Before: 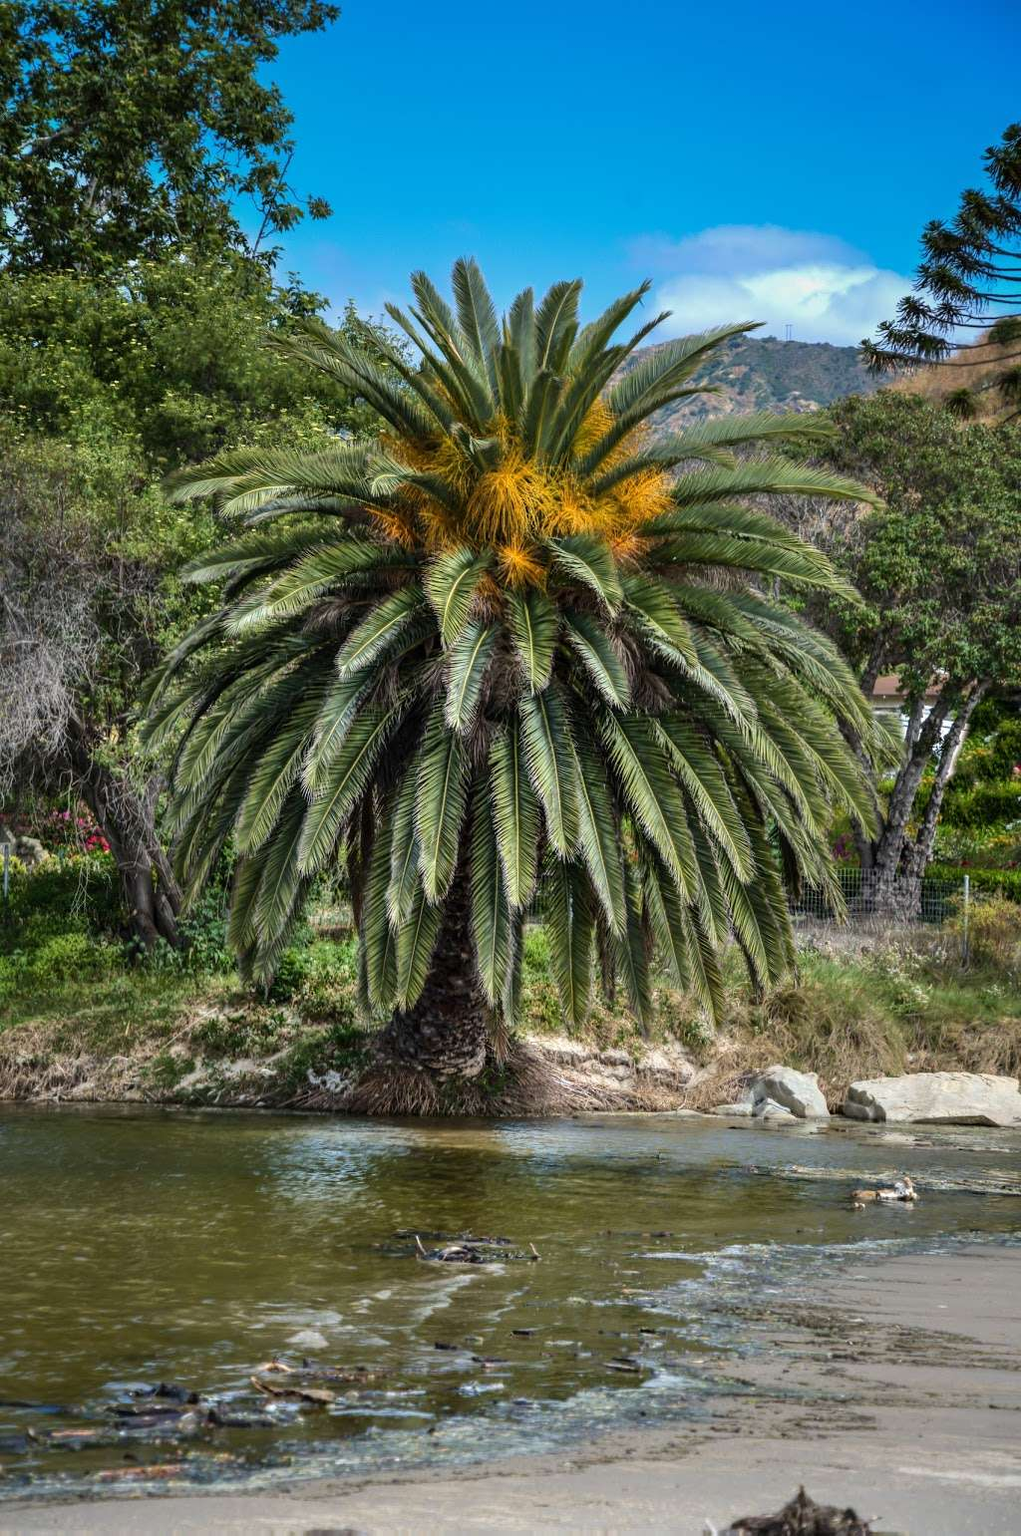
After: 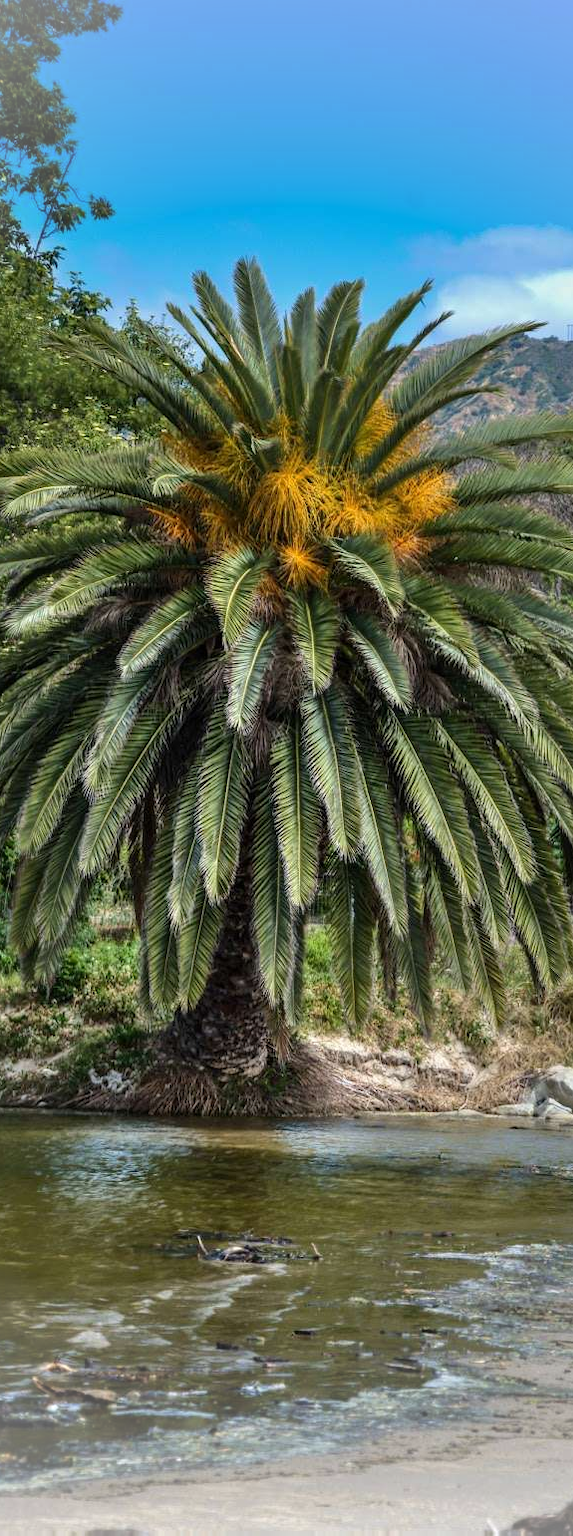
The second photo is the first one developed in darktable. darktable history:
crop: left 21.458%, right 22.348%
vignetting: fall-off start 73.35%, brightness 0.299, saturation -0.003
